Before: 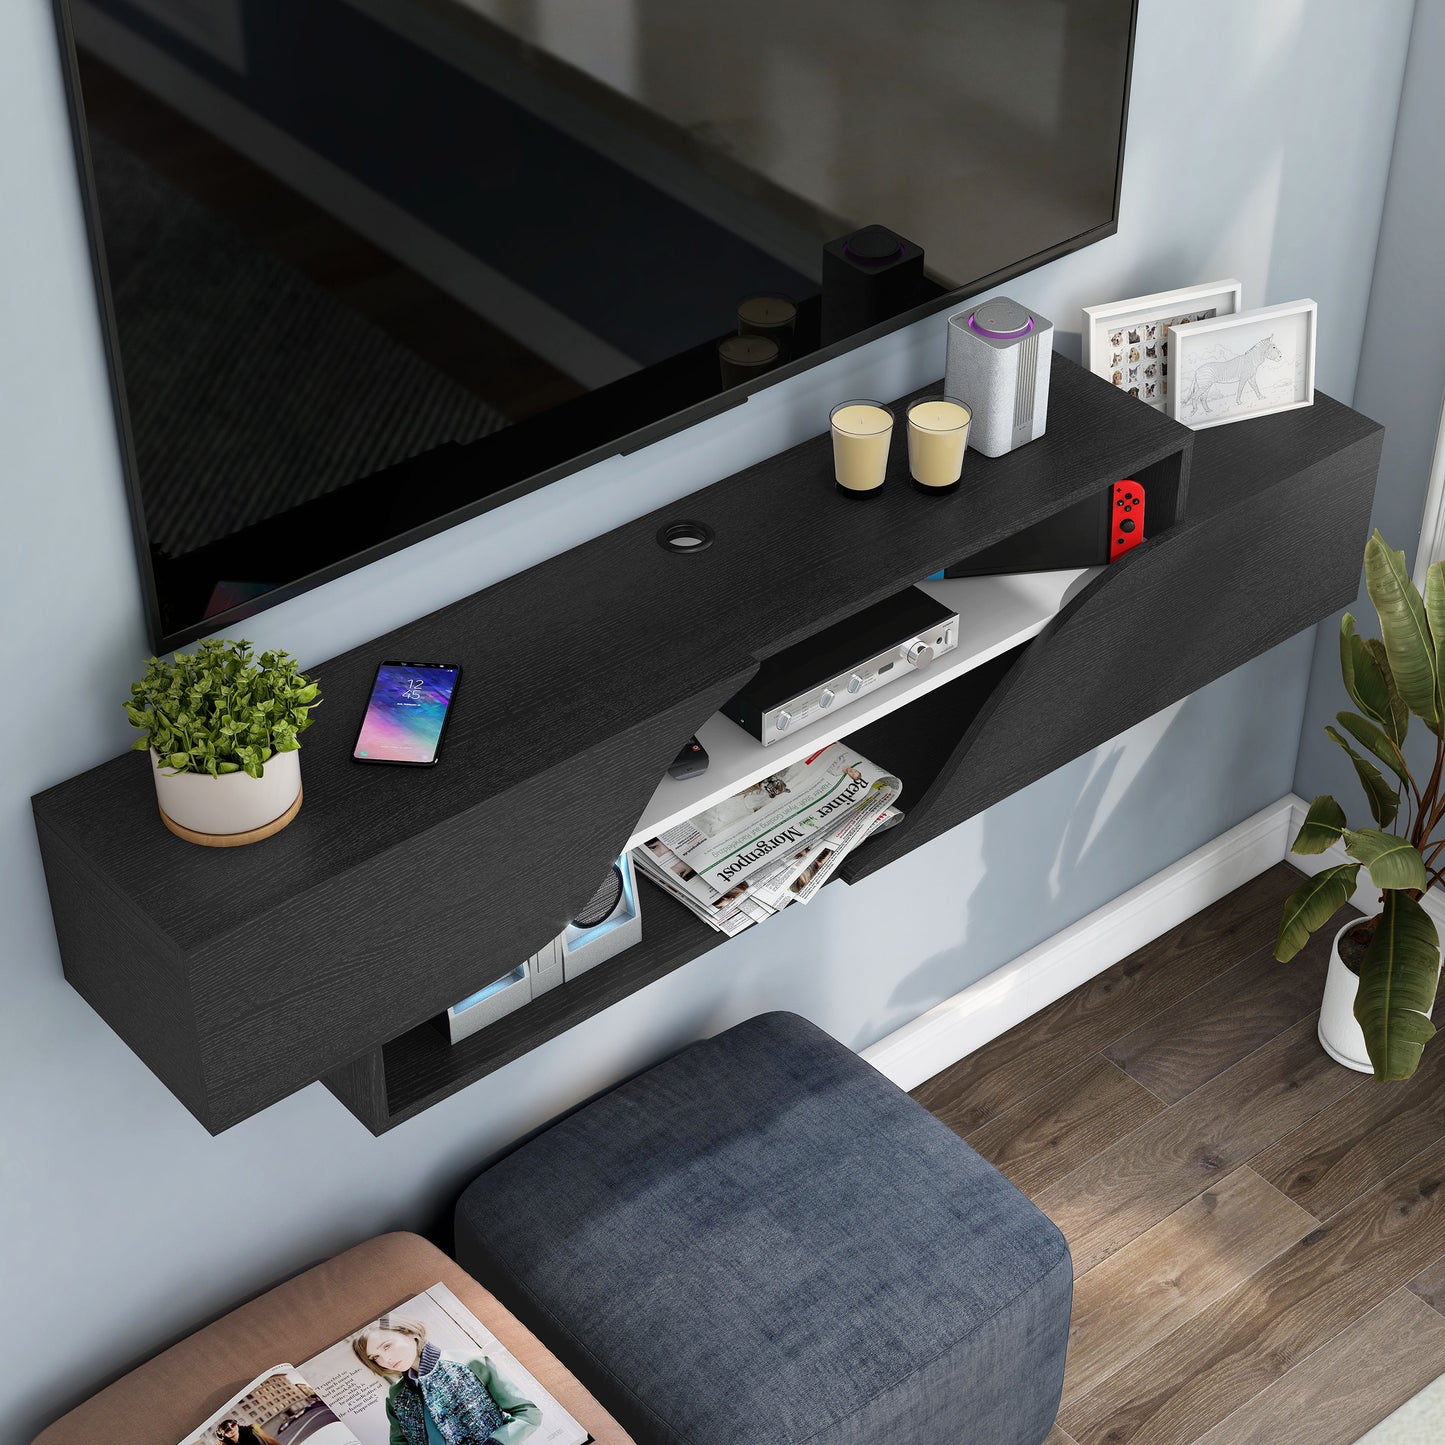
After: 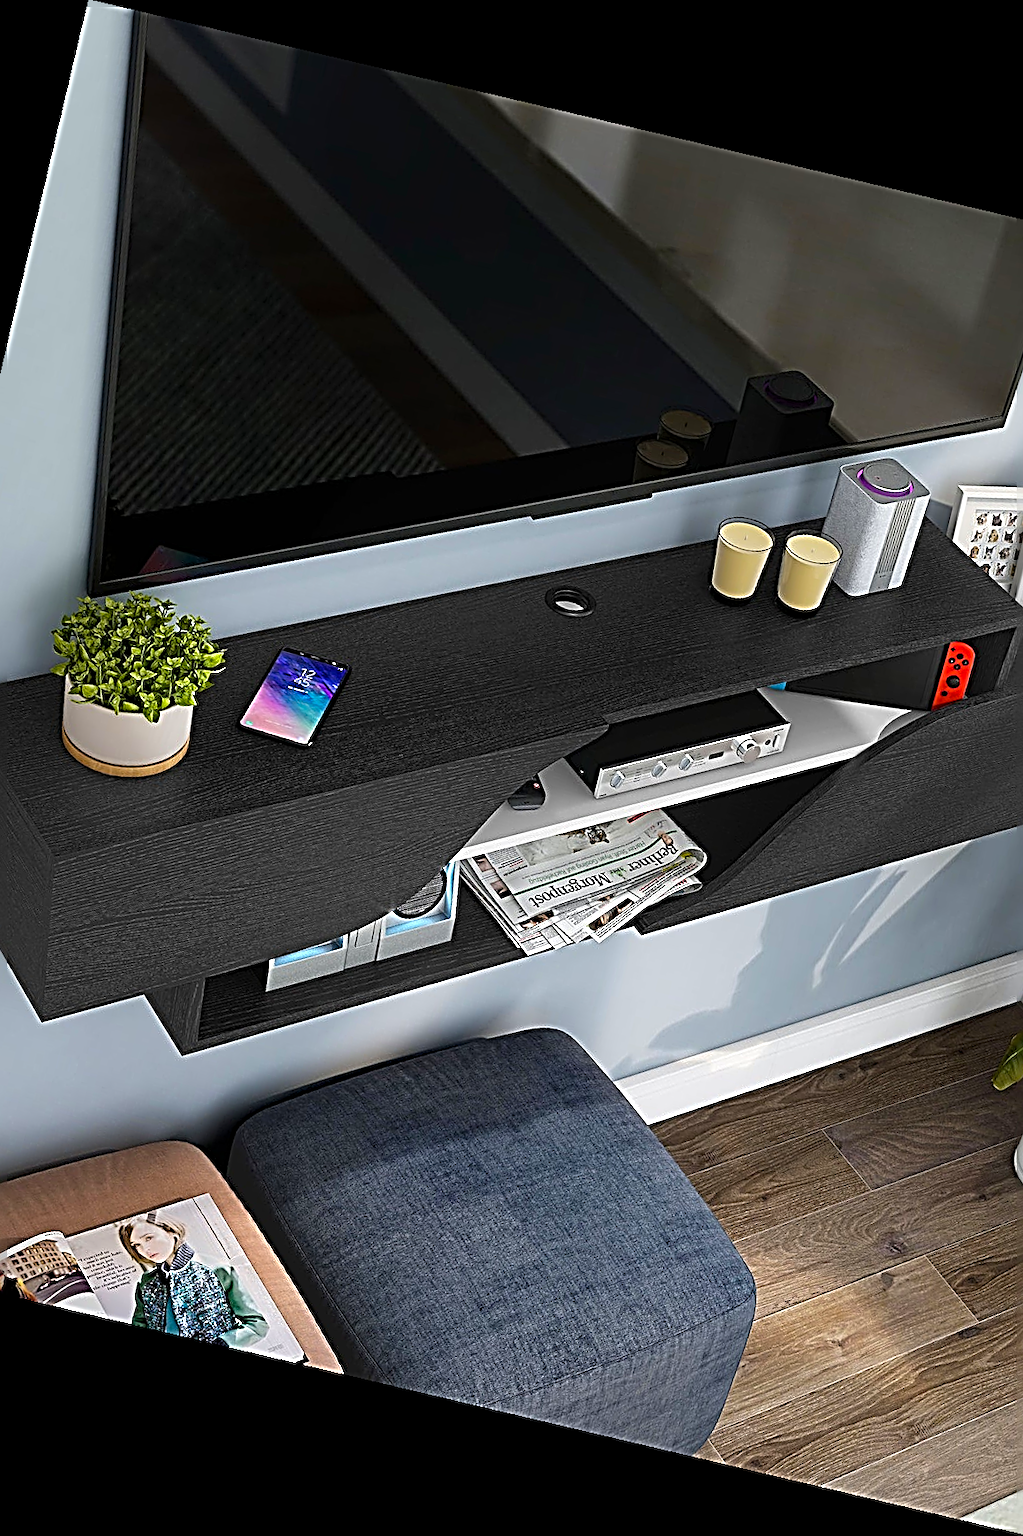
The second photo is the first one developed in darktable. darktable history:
crop and rotate: left 13.342%, right 19.991%
color balance rgb: perceptual saturation grading › global saturation 25%, global vibrance 20%
sharpen: radius 3.158, amount 1.731
rotate and perspective: rotation 13.27°, automatic cropping off
